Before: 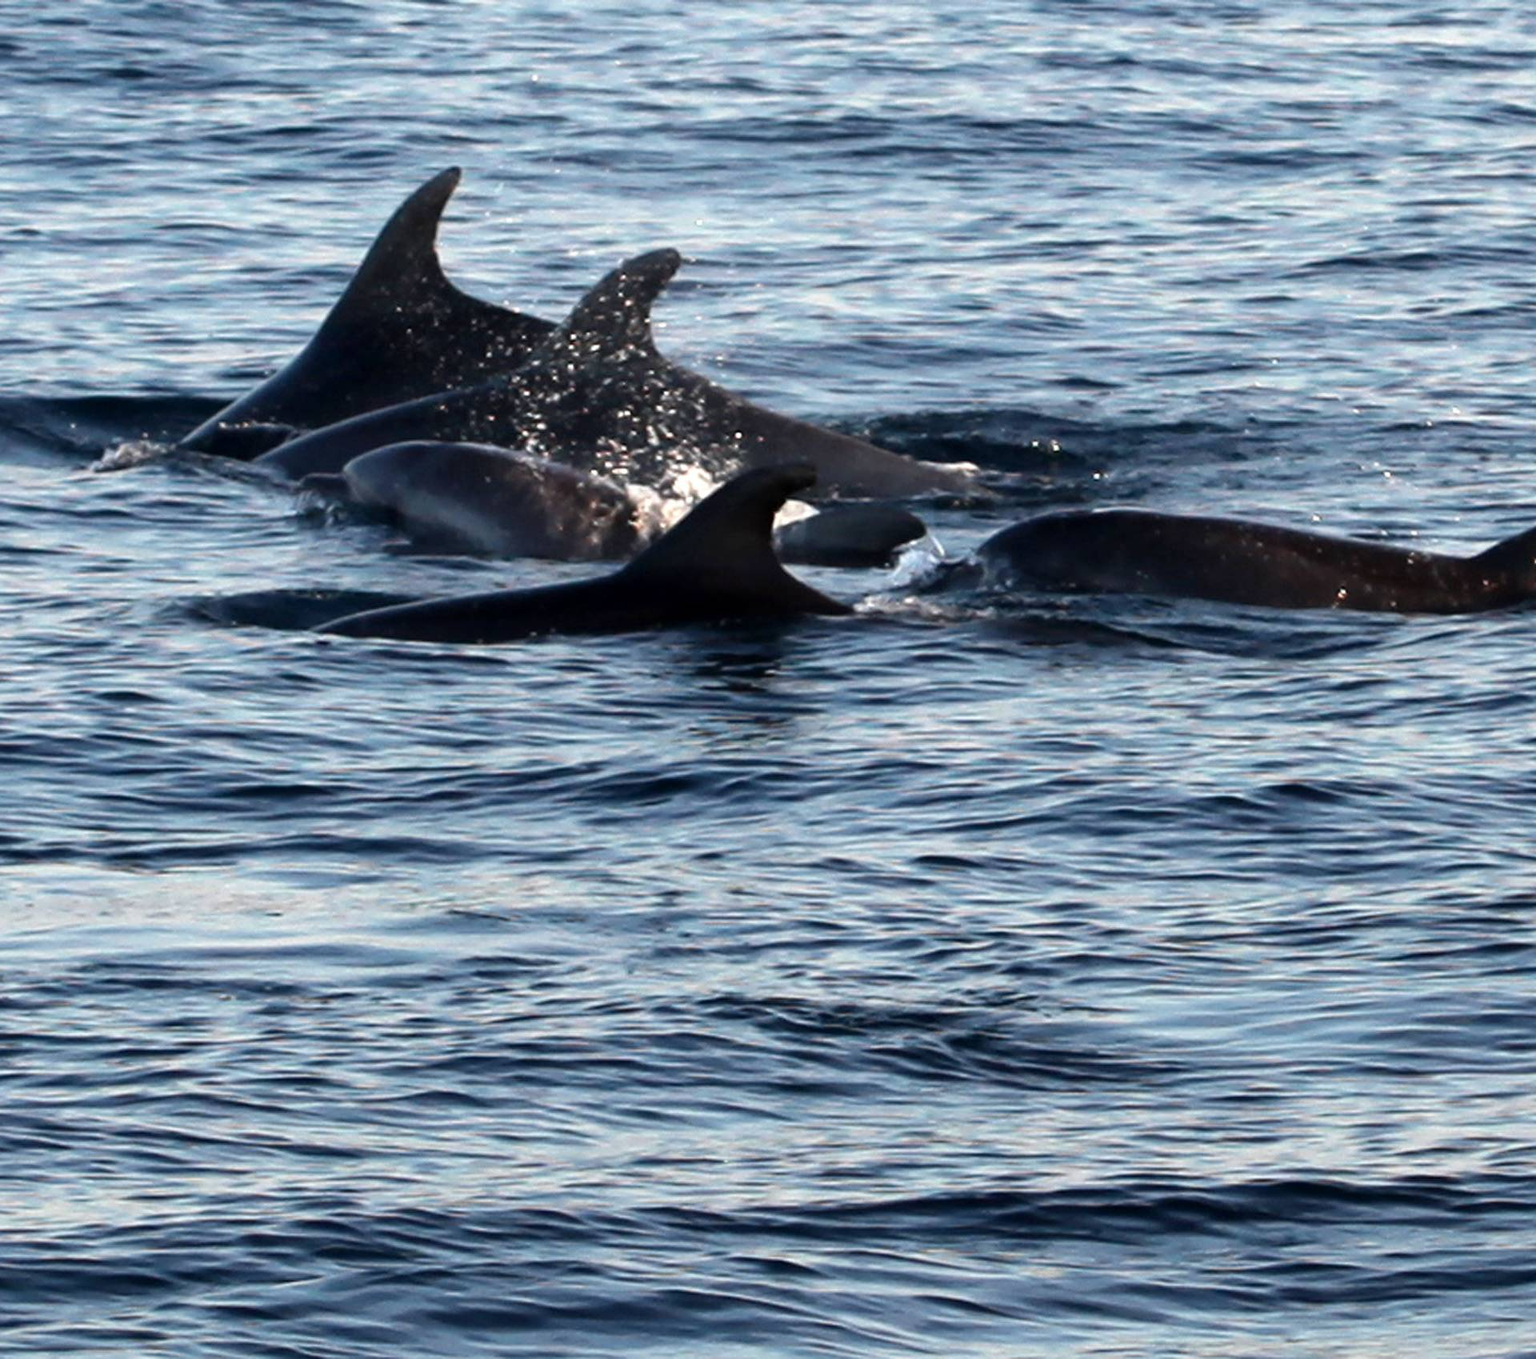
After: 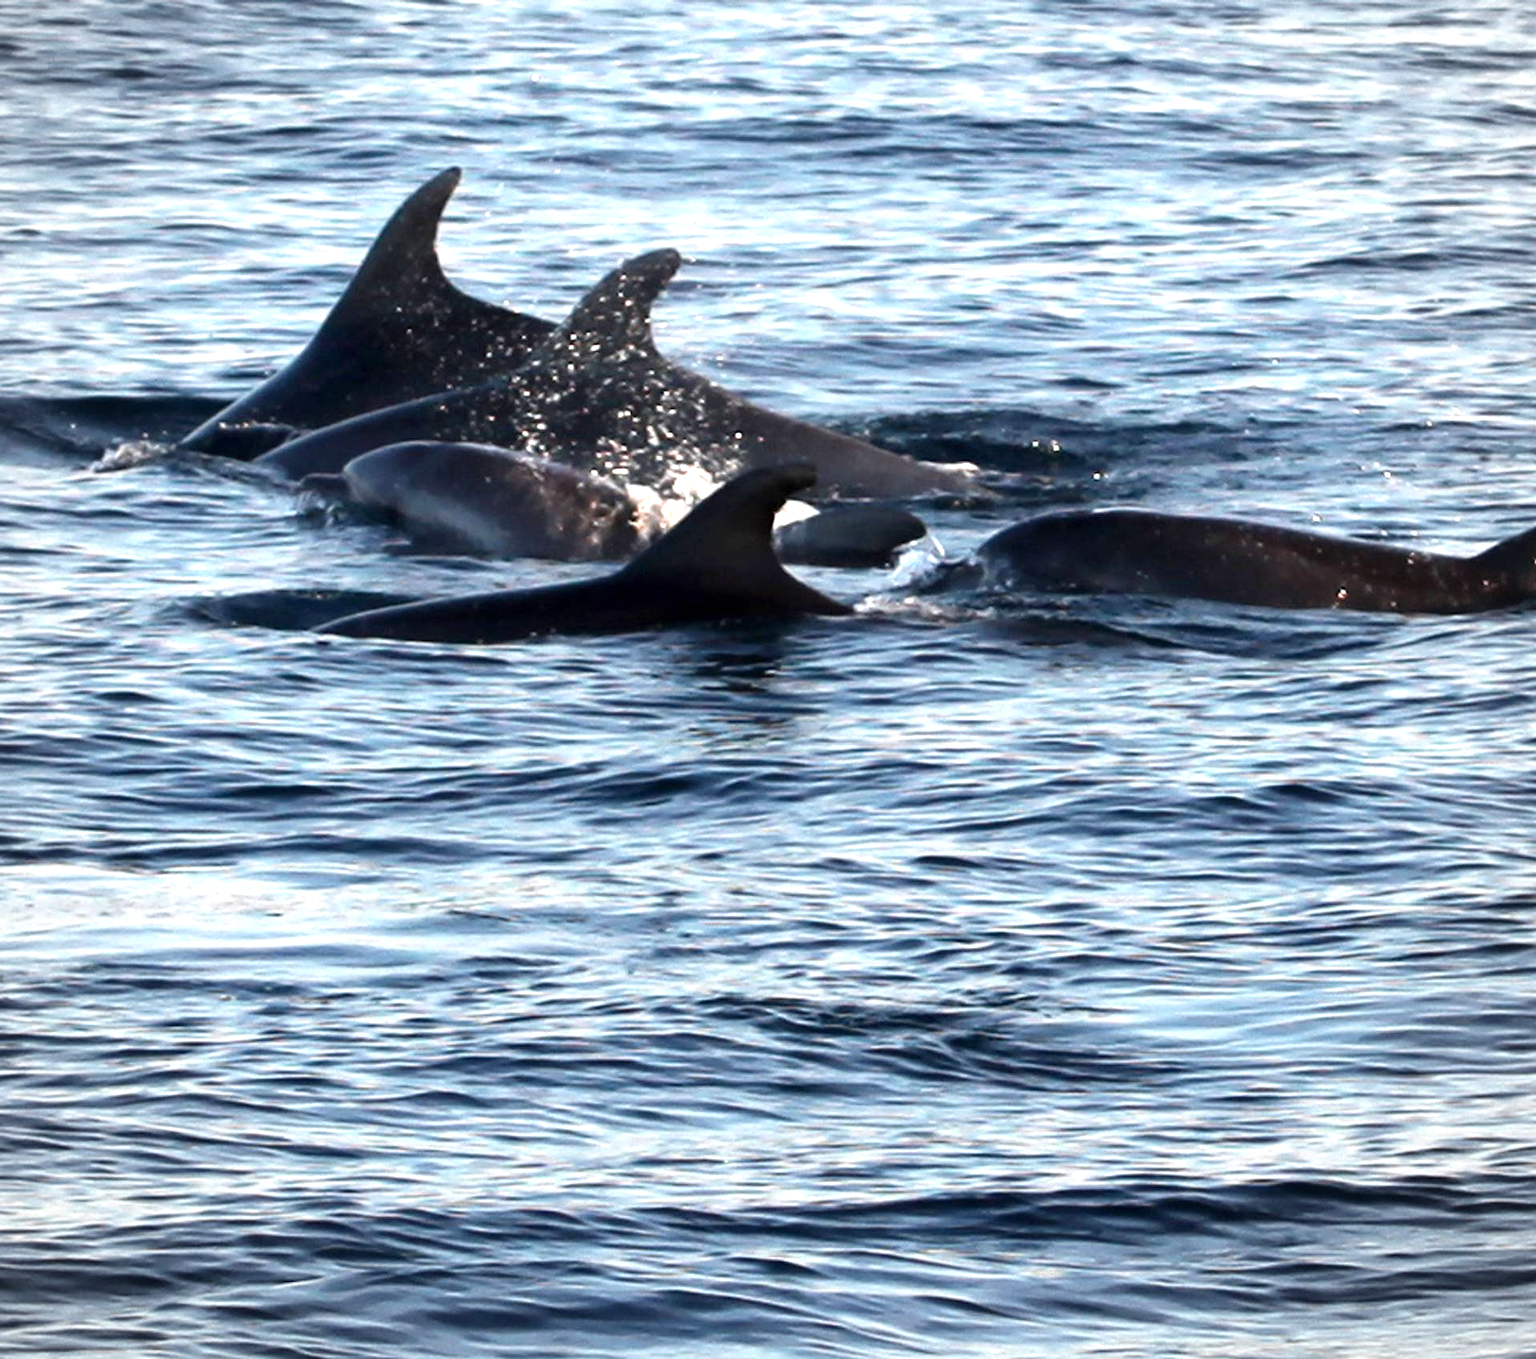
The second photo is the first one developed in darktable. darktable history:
vignetting: brightness -0.174, unbound false
exposure: exposure 0.654 EV, compensate highlight preservation false
